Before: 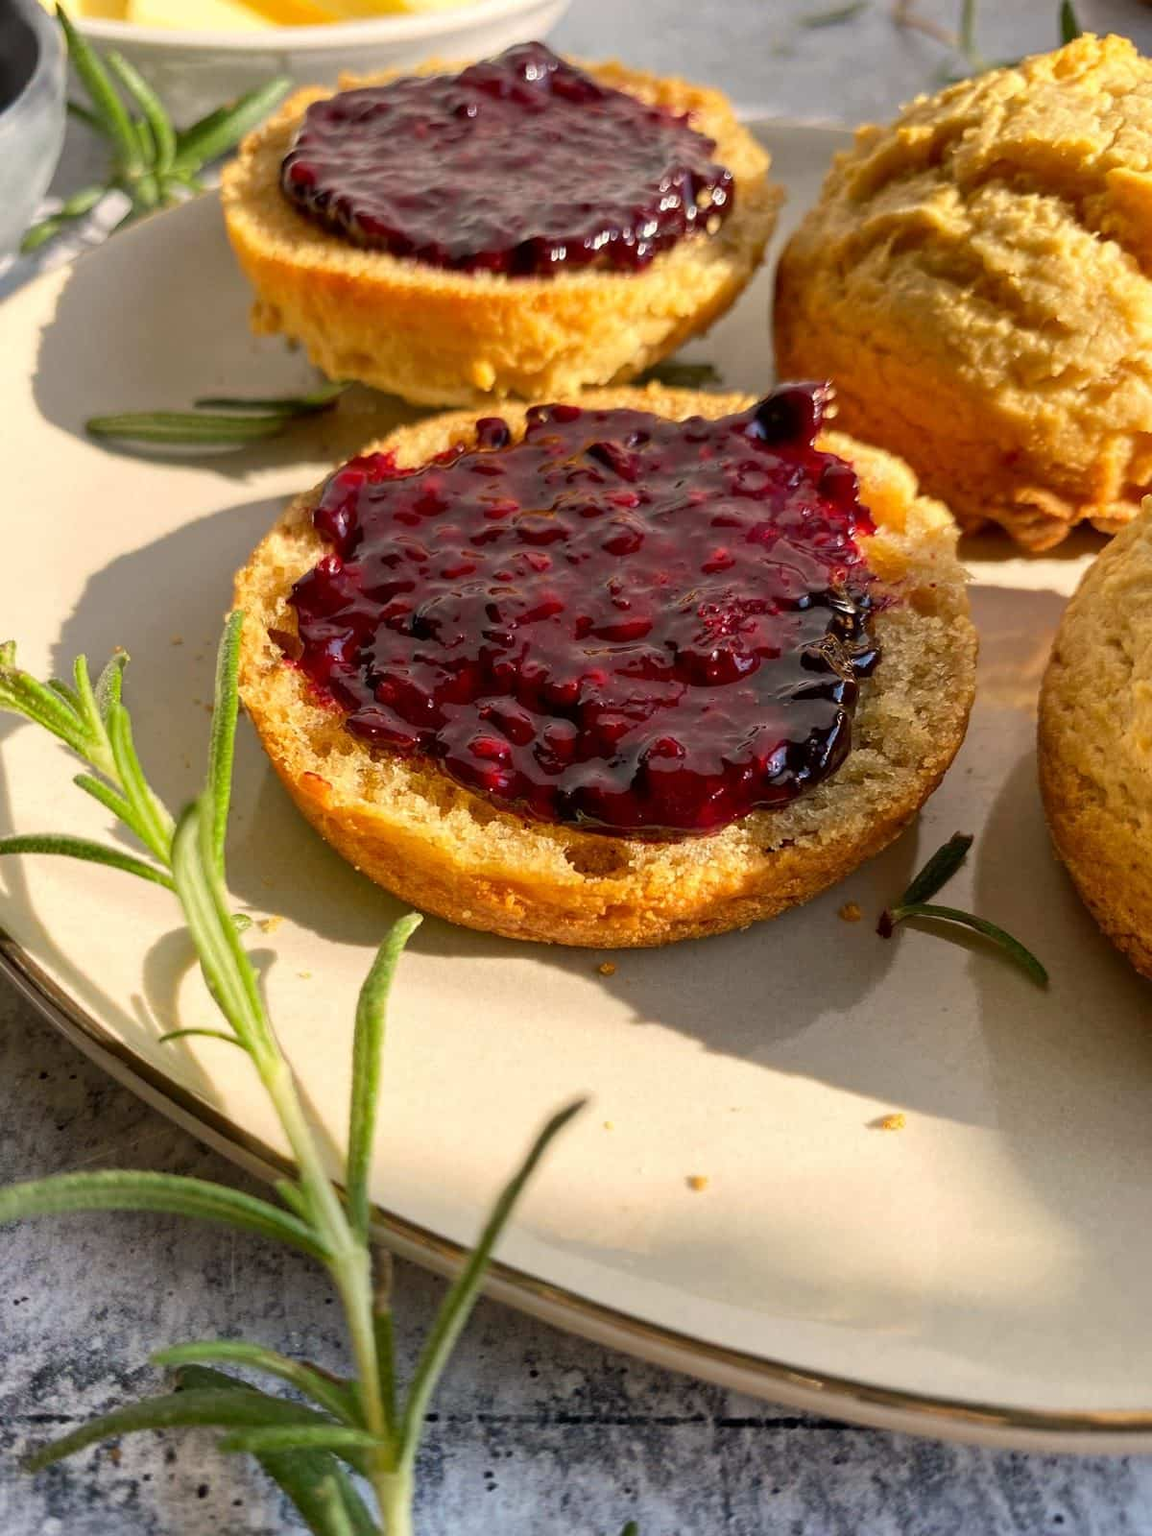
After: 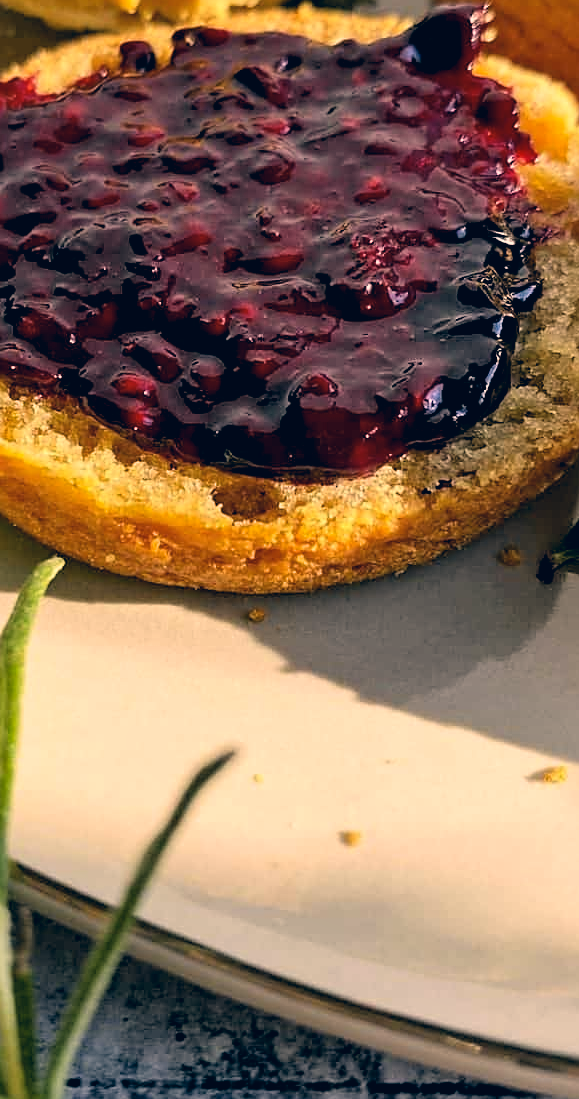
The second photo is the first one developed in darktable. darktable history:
crop: left 31.379%, top 24.658%, right 20.326%, bottom 6.628%
shadows and highlights: shadows 37.27, highlights -28.18, soften with gaussian
sharpen: on, module defaults
color correction: highlights a* 10.32, highlights b* 14.66, shadows a* -9.59, shadows b* -15.02
filmic rgb: black relative exposure -4.91 EV, white relative exposure 2.84 EV, hardness 3.7
white balance: red 0.967, blue 1.049
